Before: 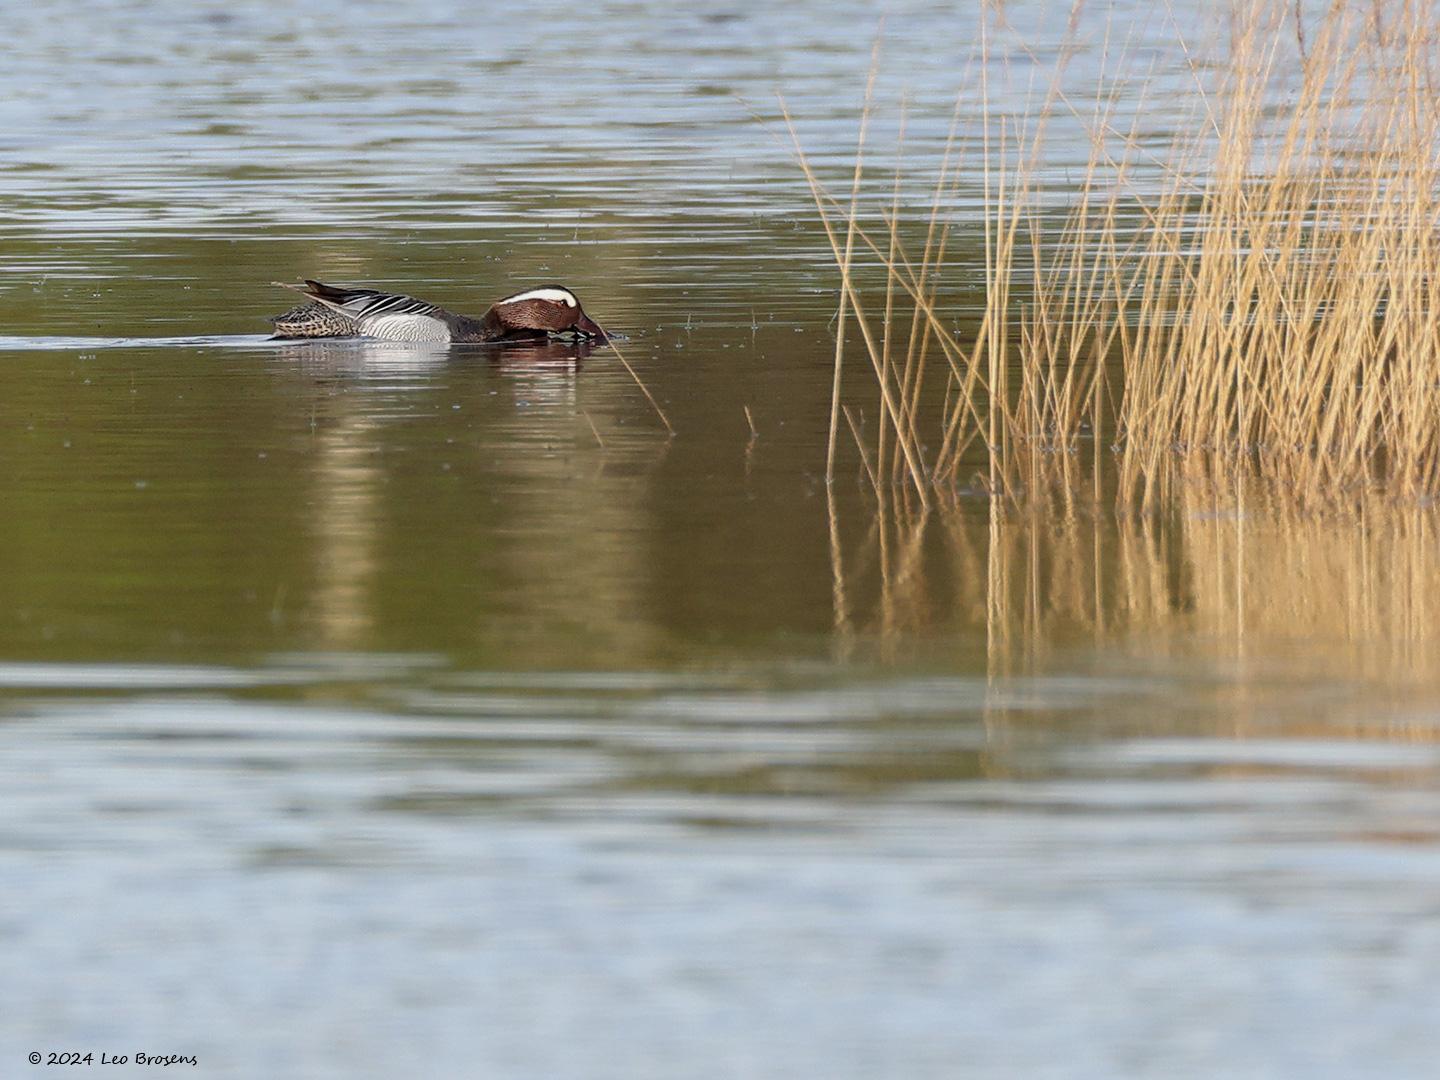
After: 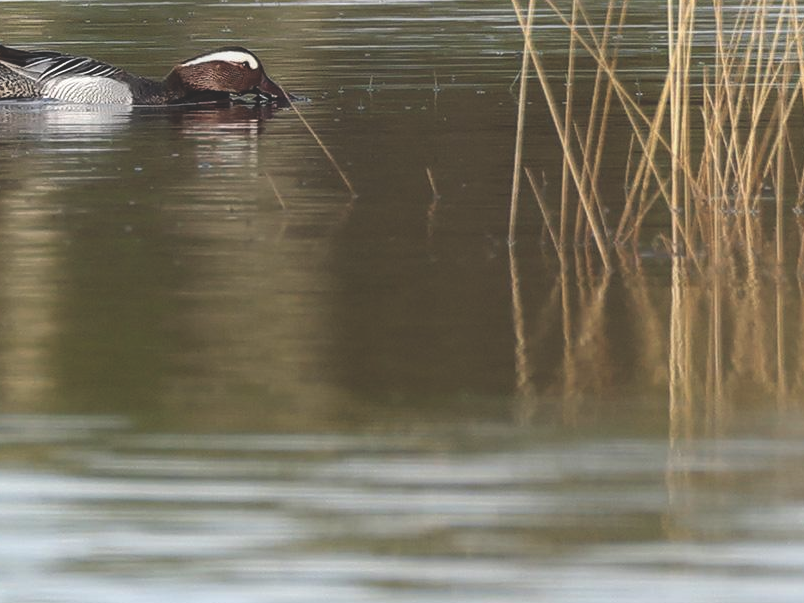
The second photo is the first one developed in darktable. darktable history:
crop and rotate: left 22.13%, top 22.054%, right 22.026%, bottom 22.102%
tone equalizer: -8 EV 0.001 EV, -7 EV -0.002 EV, -6 EV 0.002 EV, -5 EV -0.03 EV, -4 EV -0.116 EV, -3 EV -0.169 EV, -2 EV 0.24 EV, -1 EV 0.702 EV, +0 EV 0.493 EV
exposure: black level correction -0.036, exposure -0.497 EV, compensate highlight preservation false
